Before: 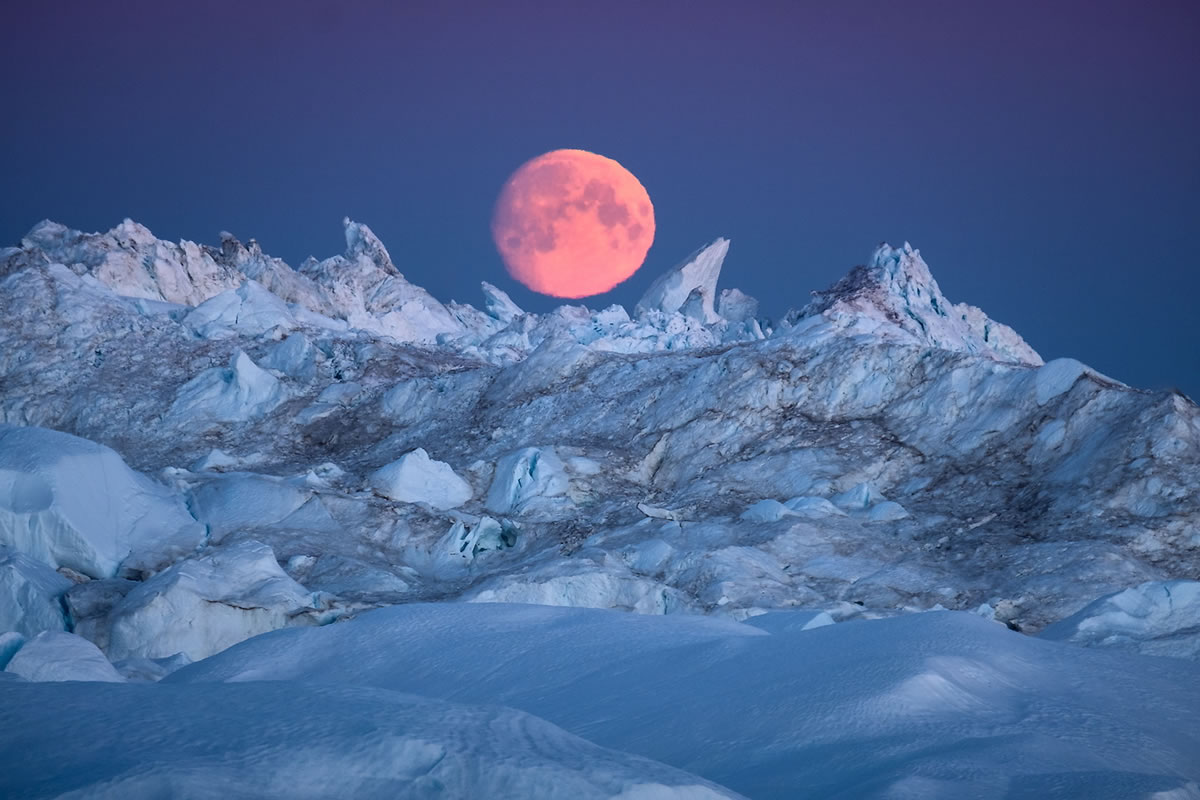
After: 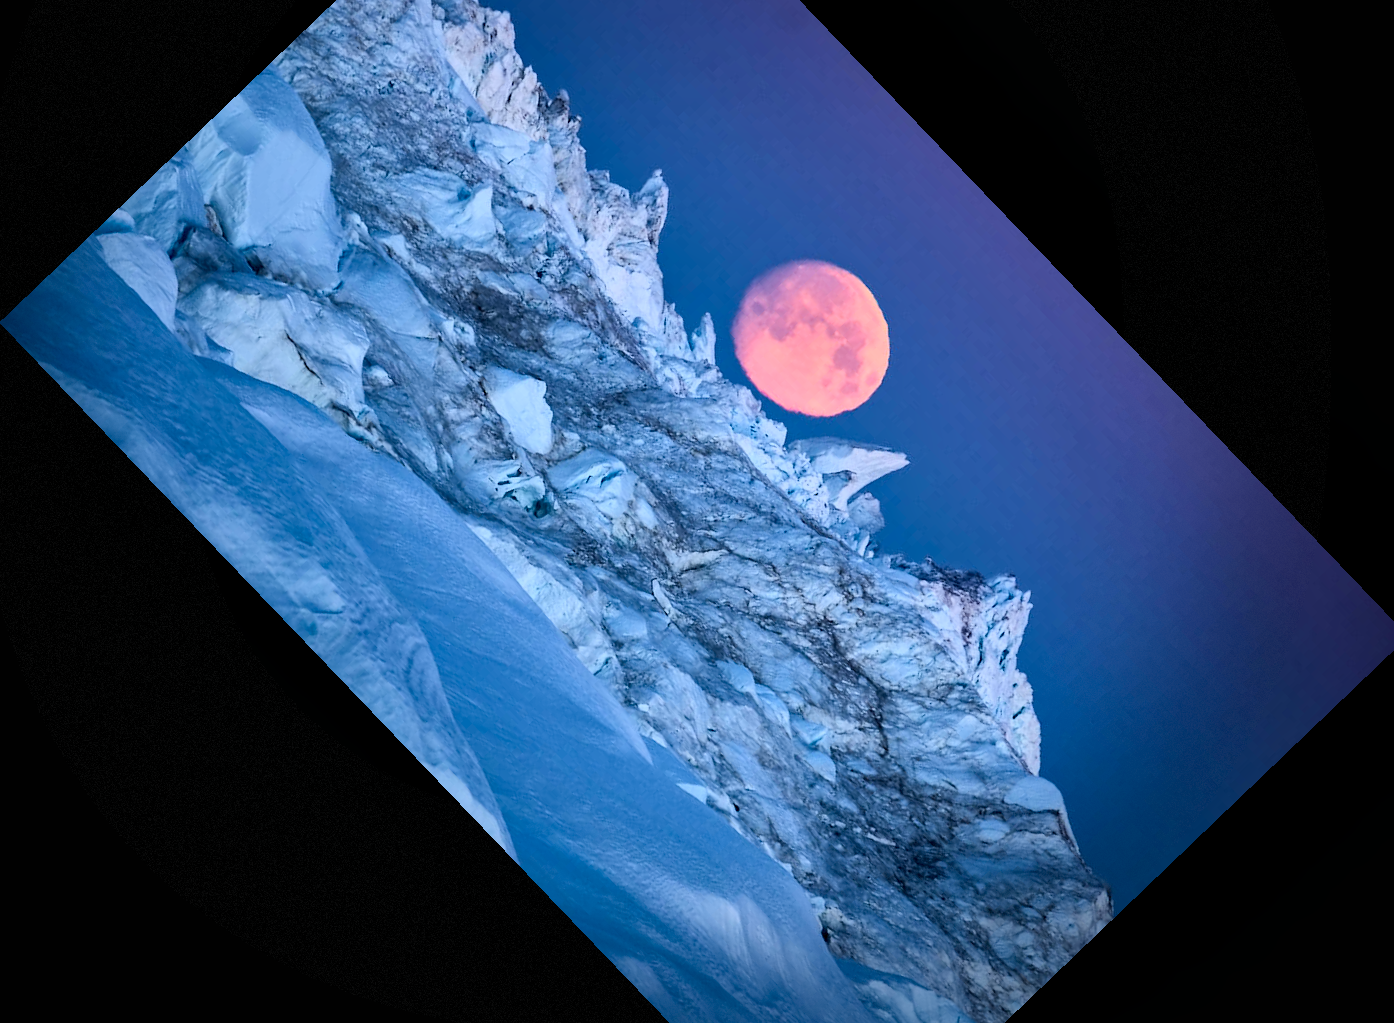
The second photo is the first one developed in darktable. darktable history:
vignetting: fall-off start 68.33%, fall-off radius 30%, saturation 0.042, center (-0.066, -0.311), width/height ratio 0.992, shape 0.85, dithering 8-bit output
crop and rotate: angle -46.26°, top 16.234%, right 0.912%, bottom 11.704%
contrast brightness saturation: contrast 0.2, brightness 0.16, saturation 0.22
haze removal: compatibility mode true, adaptive false
local contrast: mode bilateral grid, contrast 20, coarseness 50, detail 148%, midtone range 0.2
filmic rgb: hardness 4.17
color balance: mode lift, gamma, gain (sRGB), lift [1, 1, 1.022, 1.026]
white balance: red 0.925, blue 1.046
